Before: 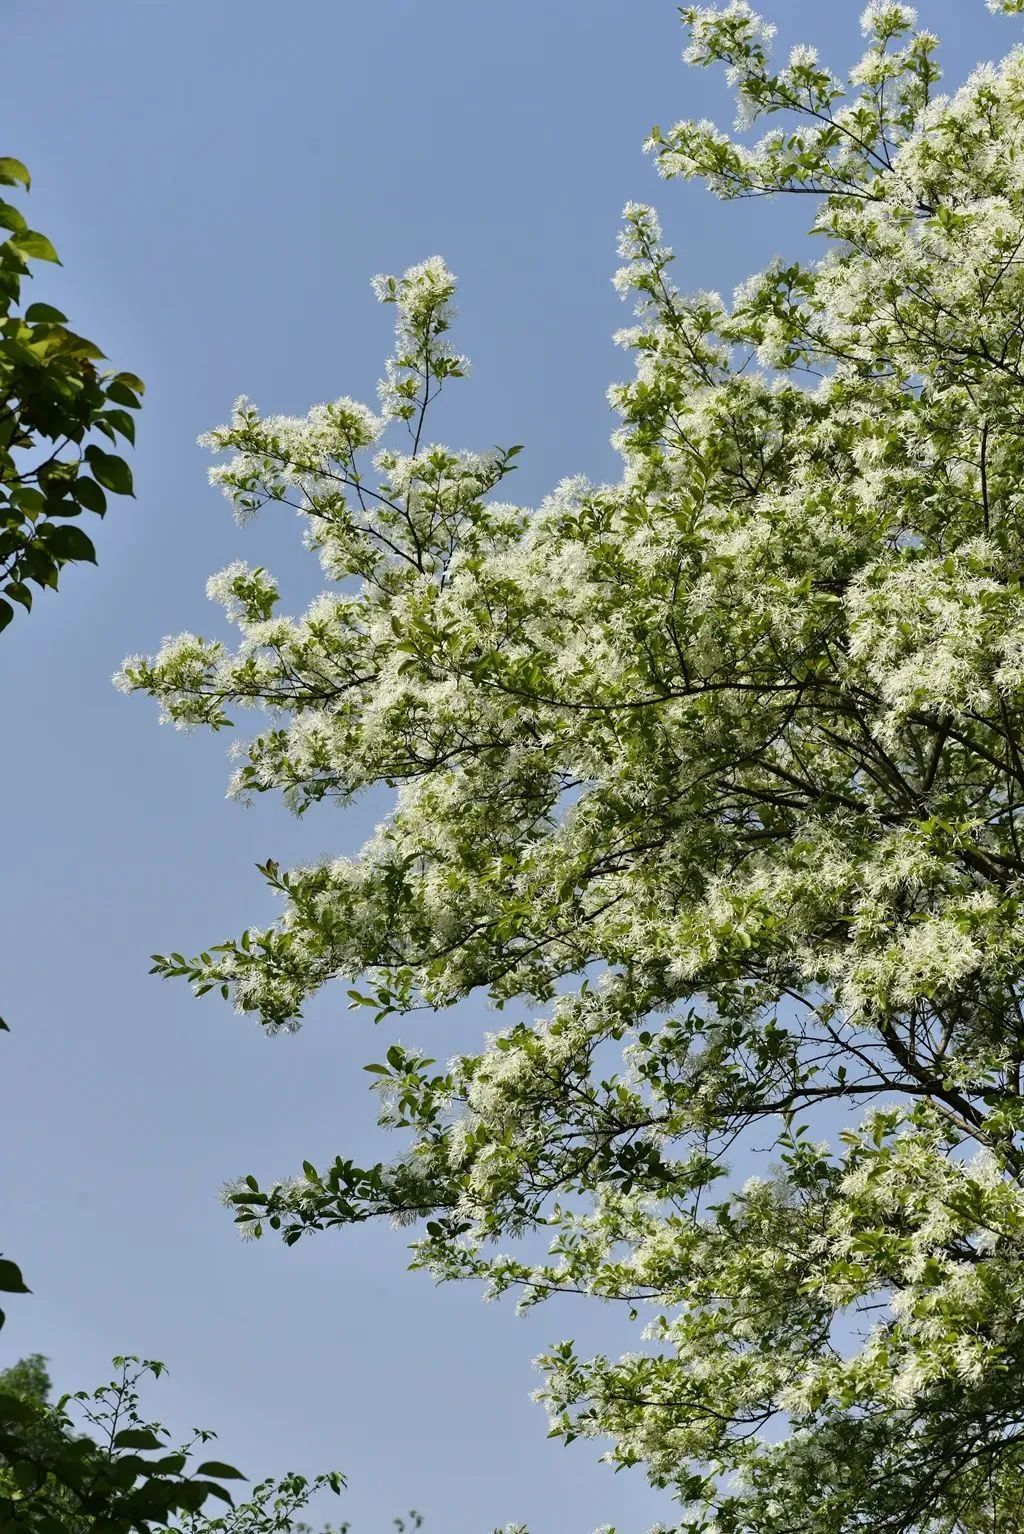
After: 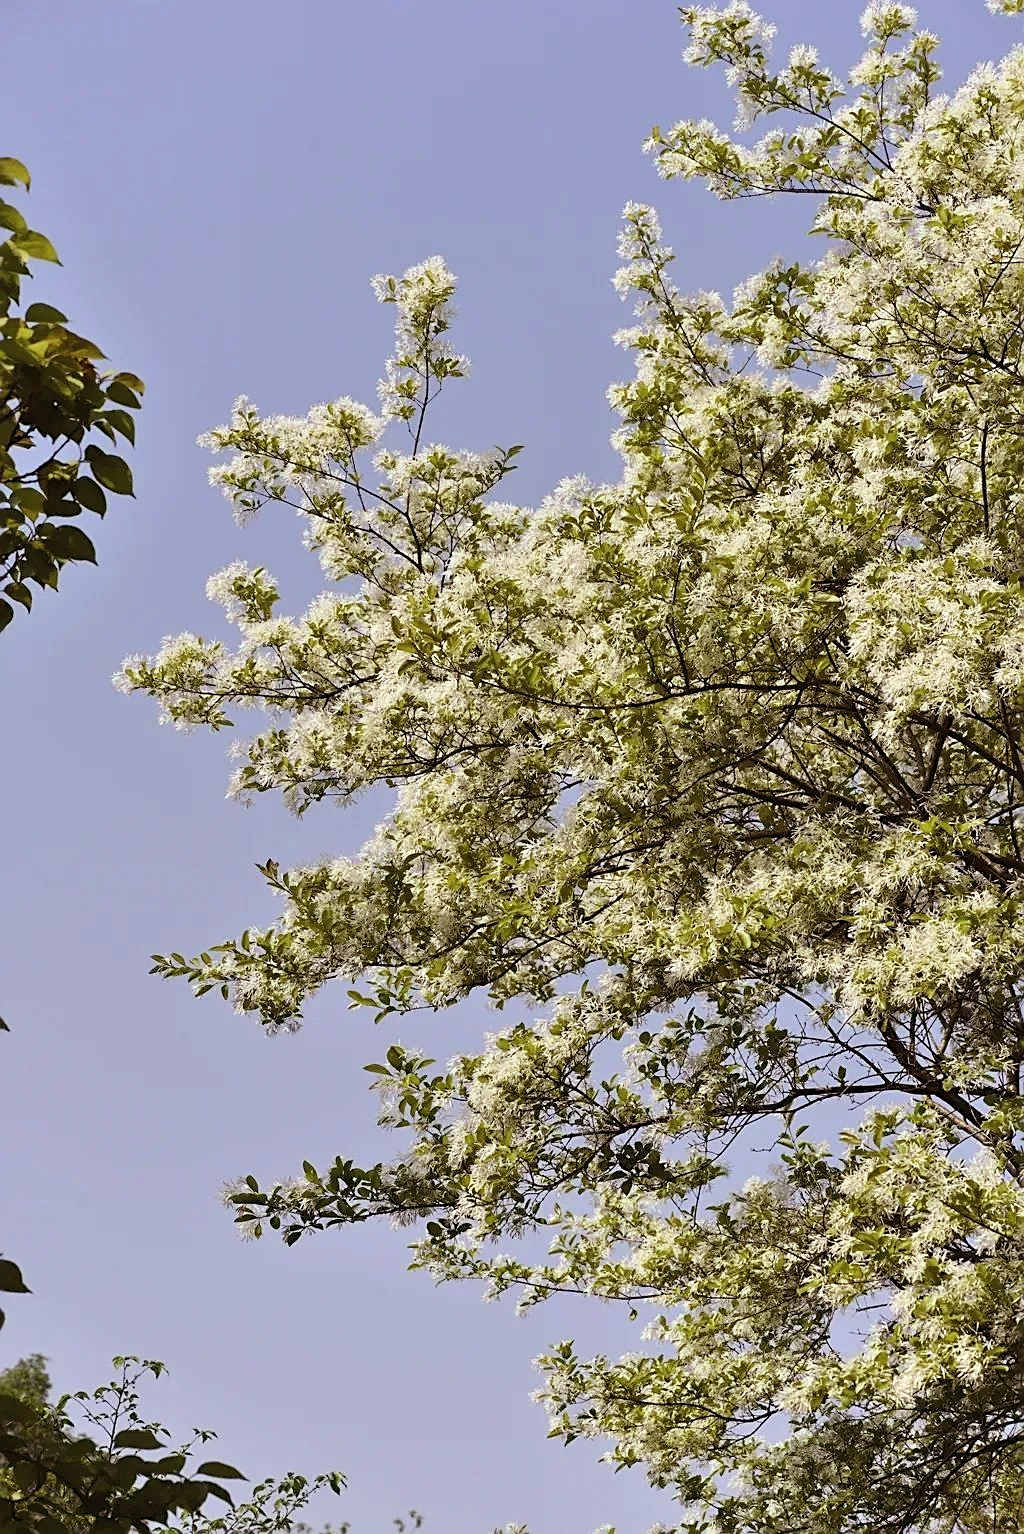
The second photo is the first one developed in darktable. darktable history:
sharpen: on, module defaults
rgb levels: mode RGB, independent channels, levels [[0, 0.474, 1], [0, 0.5, 1], [0, 0.5, 1]]
contrast brightness saturation: contrast 0.05, brightness 0.06, saturation 0.01
